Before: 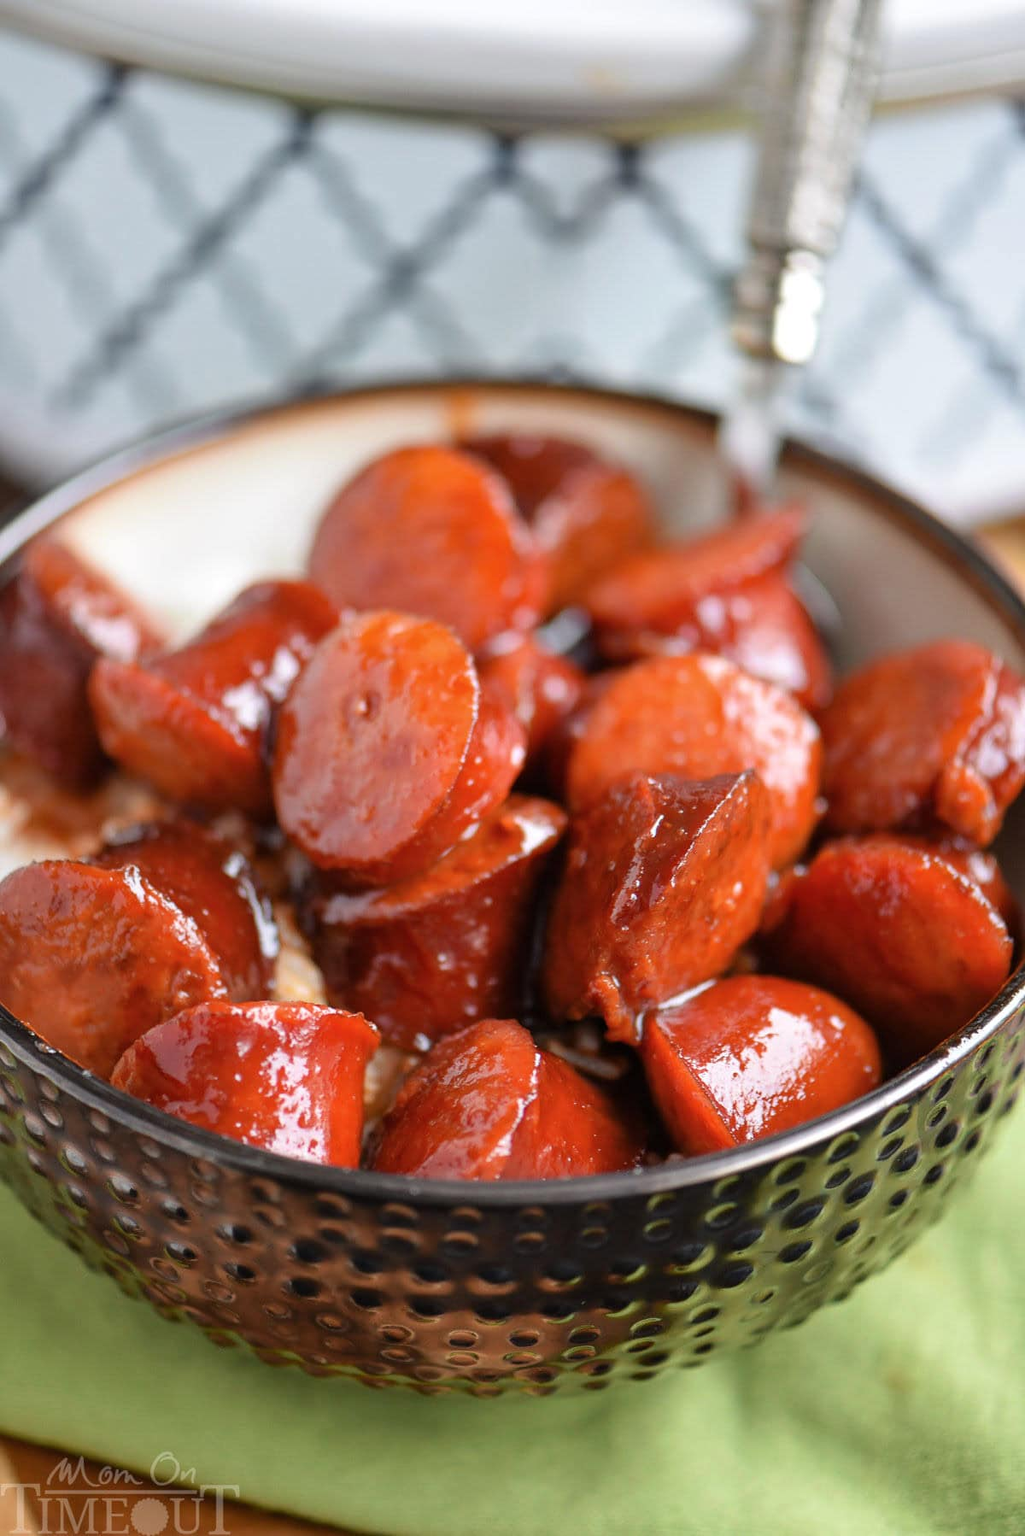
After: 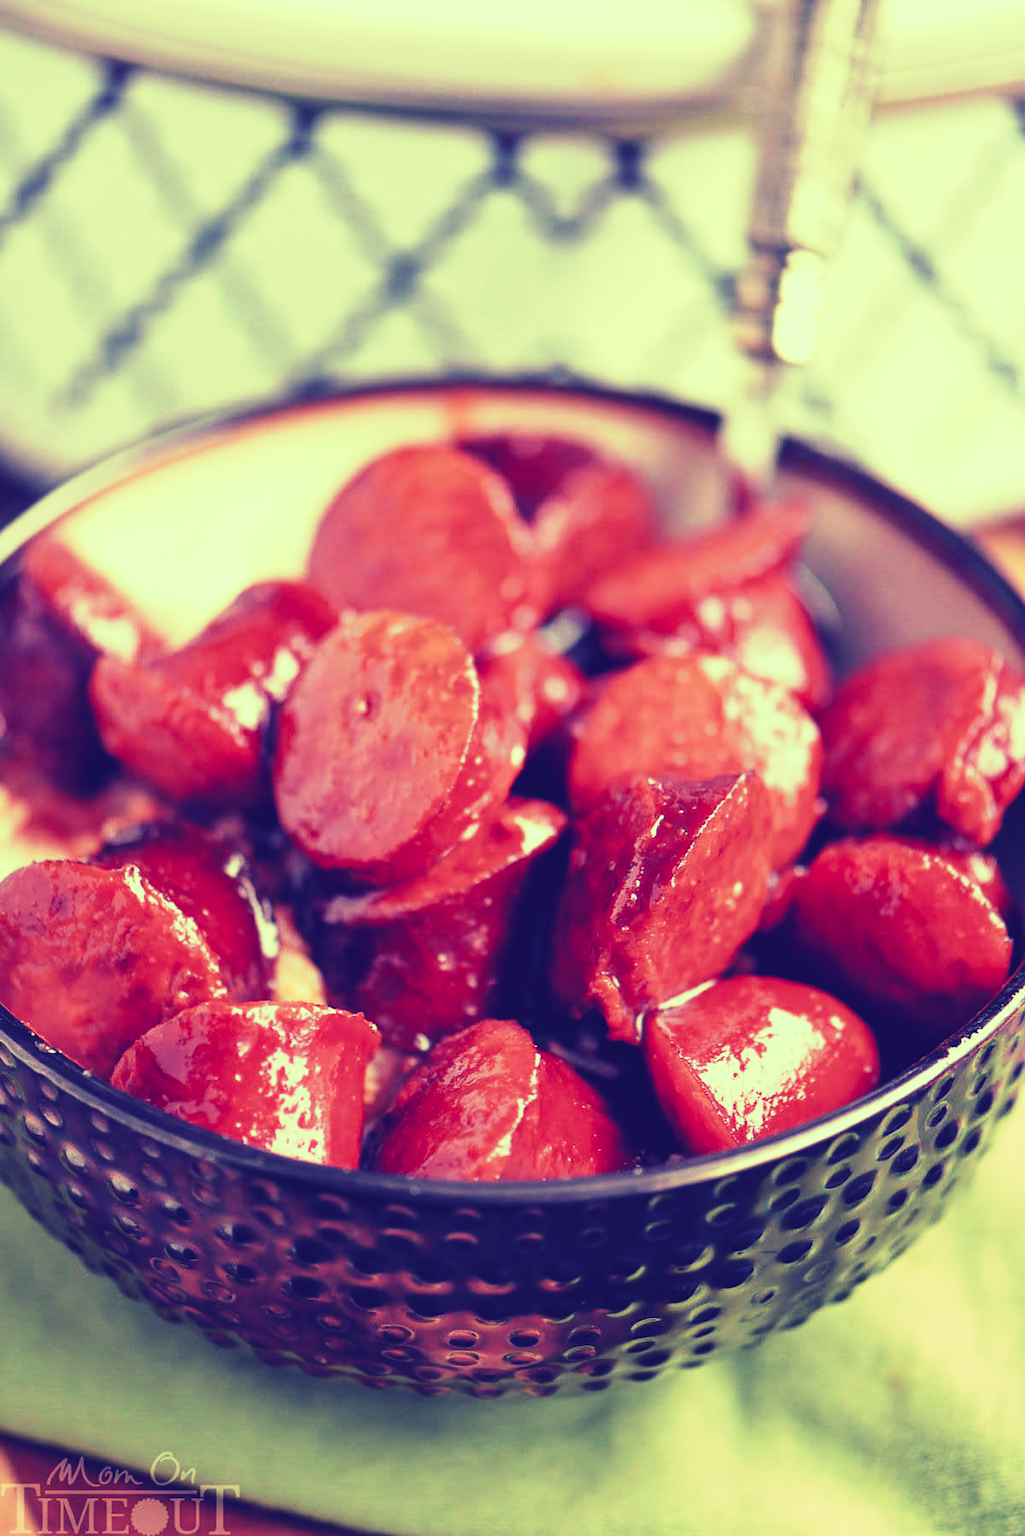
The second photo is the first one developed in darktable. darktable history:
tone curve: curves: ch0 [(0, 0) (0.003, 0.06) (0.011, 0.059) (0.025, 0.065) (0.044, 0.076) (0.069, 0.088) (0.1, 0.102) (0.136, 0.116) (0.177, 0.137) (0.224, 0.169) (0.277, 0.214) (0.335, 0.271) (0.399, 0.356) (0.468, 0.459) (0.543, 0.579) (0.623, 0.705) (0.709, 0.823) (0.801, 0.918) (0.898, 0.963) (1, 1)], preserve colors none
color look up table: target L [80.55, 79.04, 68.14, 71.91, 84.09, 83.59, 72.46, 67.28, 64.14, 59.67, 50.25, 34.65, 22.67, 14.73, 200.64, 96.01, 83.16, 81.95, 67.21, 71.62, 51.2, 50.34, 57.94, 57.8, 49.13, 47.72, 37, 38.11, 12.45, 5.68, 68.9, 72.44, 59.1, 54.68, 50.8, 53.74, 50.31, 44.94, 33.23, 27.41, 20.37, 19.85, 15.59, 95.37, 75.59, 73.85, 56.43, 54.85, 51.3], target a [-0.574, -8.497, -36.26, -49.79, -23.29, -25.39, -48.77, -43.84, 4.624, -17.69, -26.92, -0.912, 2.198, 25.2, 0, -46.59, -27.01, -3.488, 11.61, 5.564, 47.8, 45.2, 30.14, 28.9, 51.79, 42.42, 8.99, 43.23, 44.15, 42.95, 24.62, 8.808, 34.35, 56.15, 52.71, -9.33, 52.35, 30.11, 26.95, 39.57, 32.08, 48.03, 47.74, -38.7, -50.39, -40.27, -26.71, -4.744, -17.82], target b [37.45, 17.85, 4.88, 26.81, 47.94, 56.3, 24.66, 32.6, 29.33, 17.03, 12.74, -18.66, -24.76, -42.35, 0, 44.82, 54.36, 38.89, 16.56, 17.98, -7.257, 12.82, 10.89, 26.49, 13.36, 8.9, -2.96, -13.8, -43.74, -51.9, 3.874, 8.548, -8.892, -18.13, -19.89, -20.9, -6.394, -21.24, -52.96, -39.26, -47.37, -57.75, -50.45, 46.44, 15.38, 10.2, 3.599, -3.427, -9.338], num patches 49
